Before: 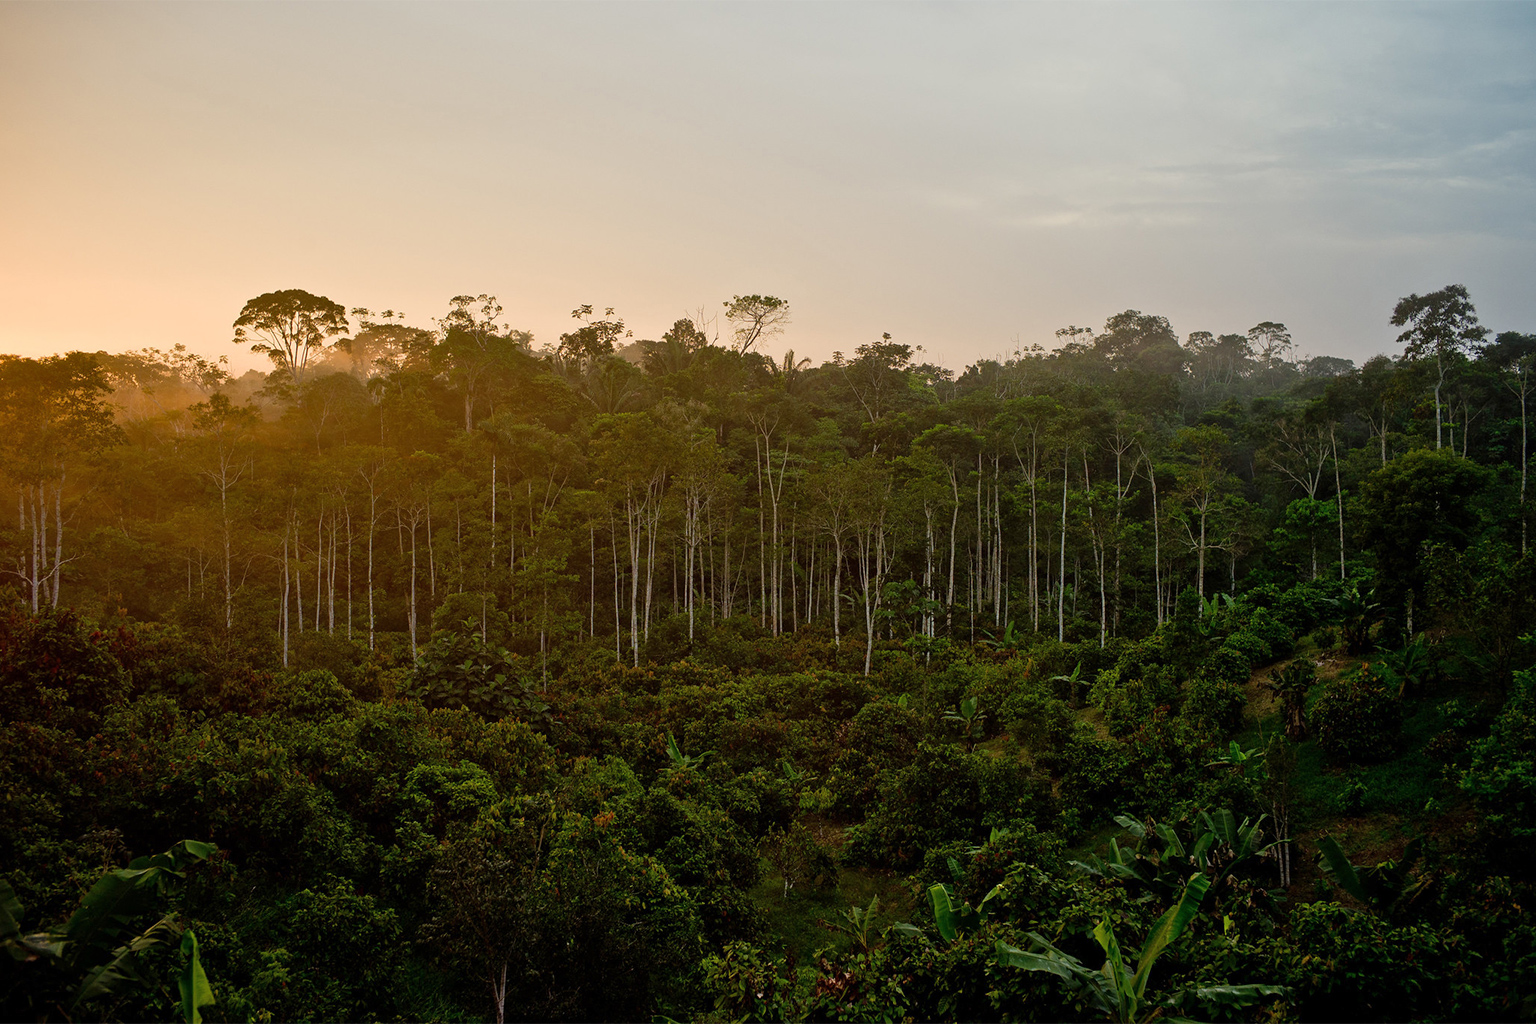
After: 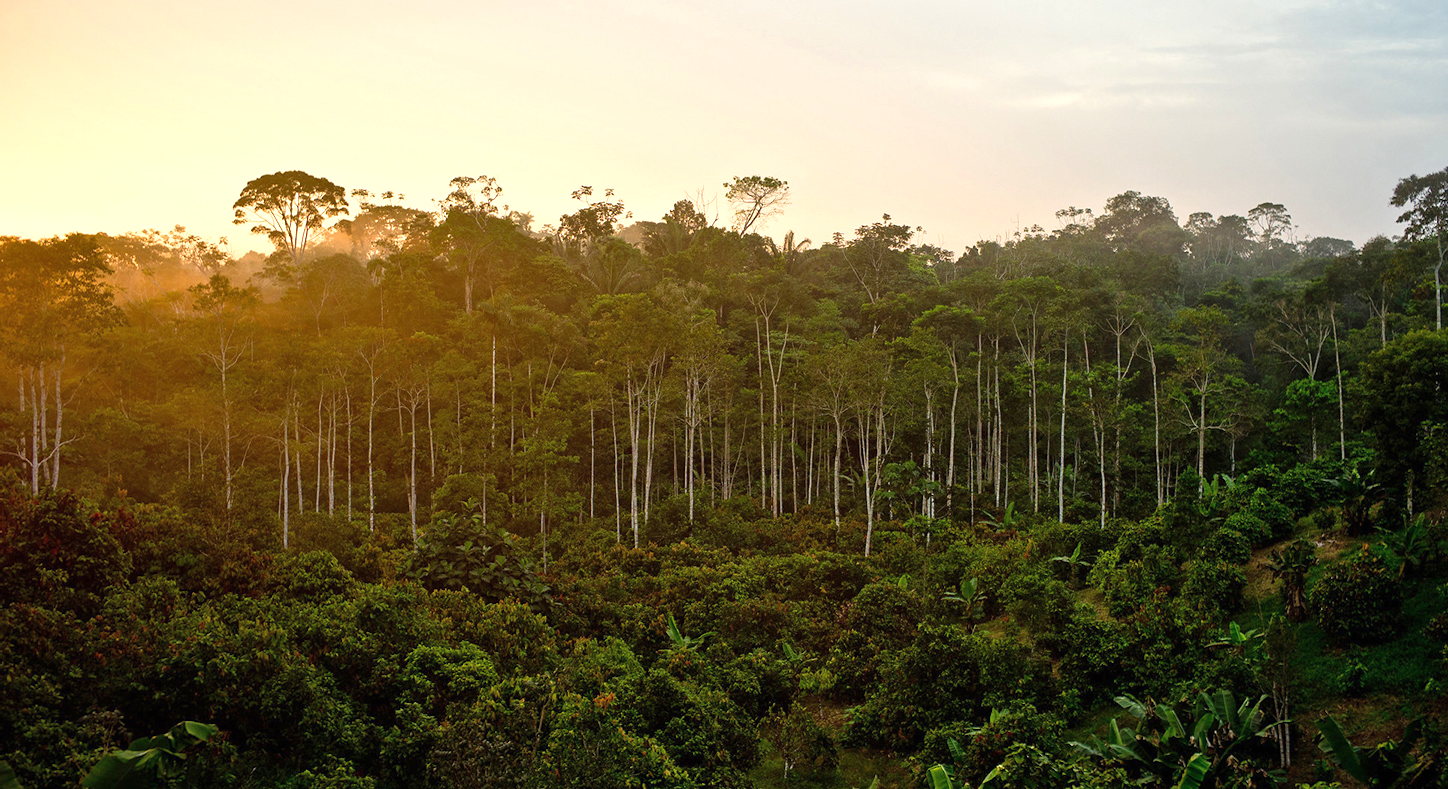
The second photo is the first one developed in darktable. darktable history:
exposure: black level correction 0, exposure 0.7 EV, compensate exposure bias true, compensate highlight preservation false
crop and rotate: angle 0.03°, top 11.643%, right 5.651%, bottom 11.189%
